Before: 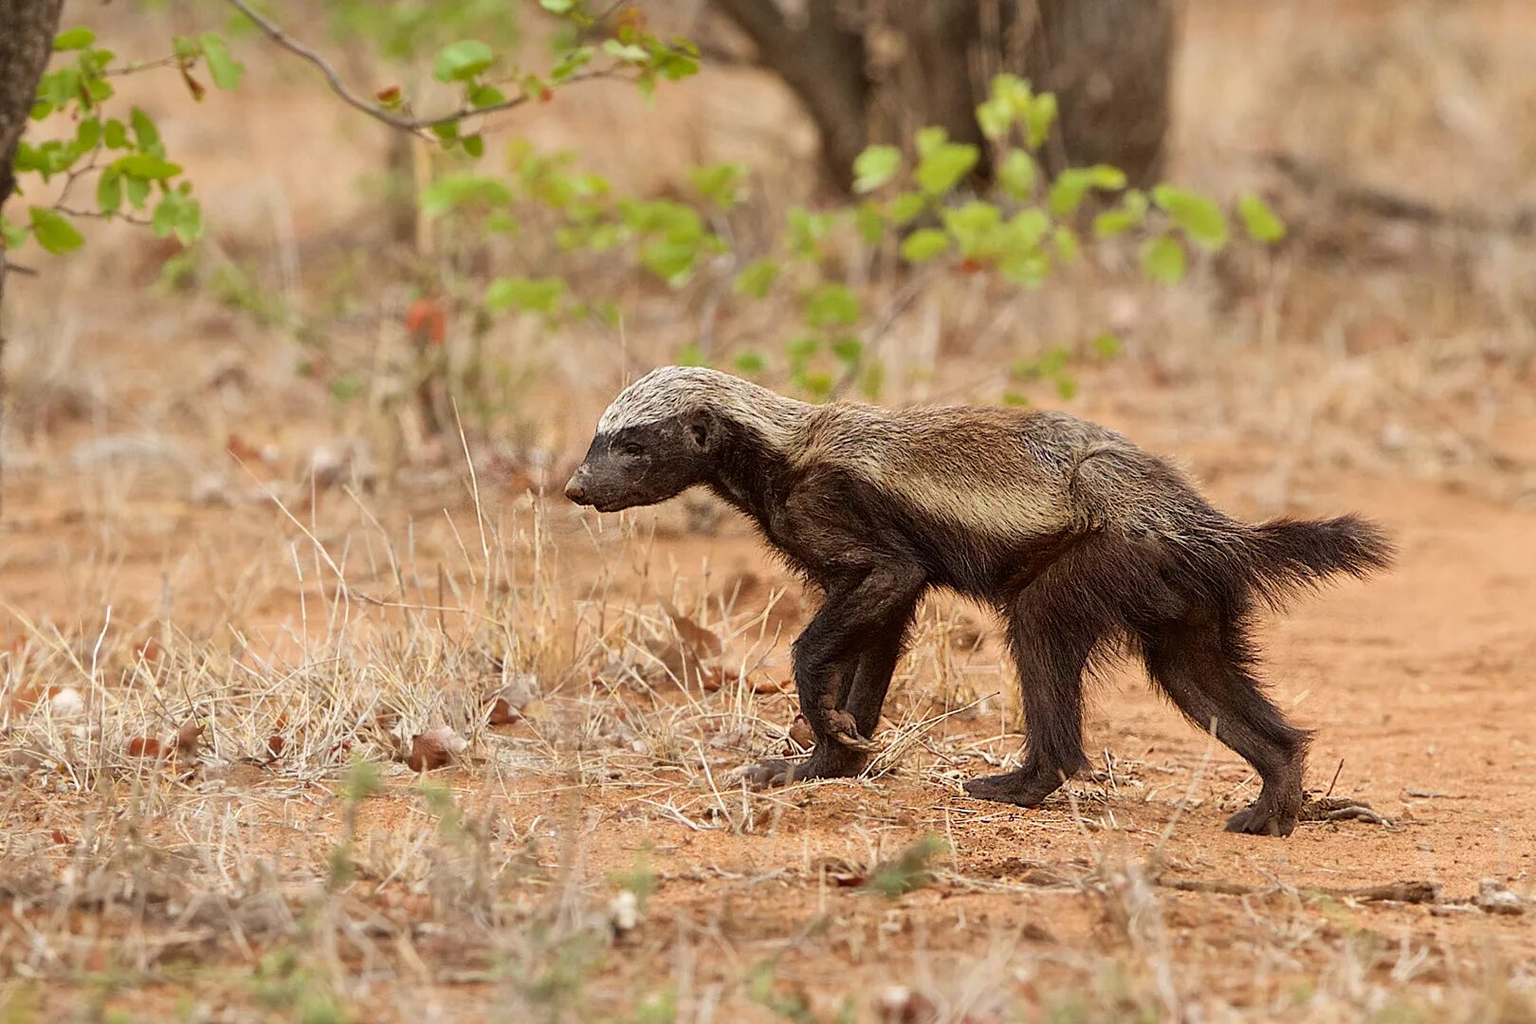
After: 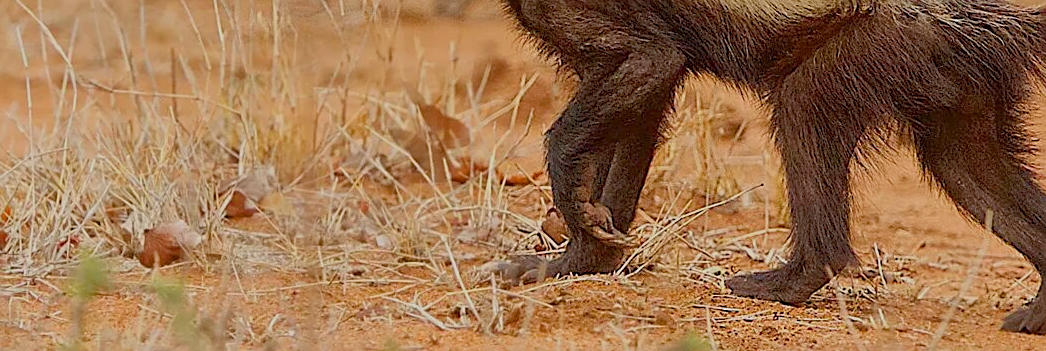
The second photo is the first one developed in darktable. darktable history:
color balance rgb: perceptual saturation grading › global saturation 19.882%, contrast -29.667%
crop: left 17.973%, top 50.62%, right 17.437%, bottom 16.825%
sharpen: on, module defaults
